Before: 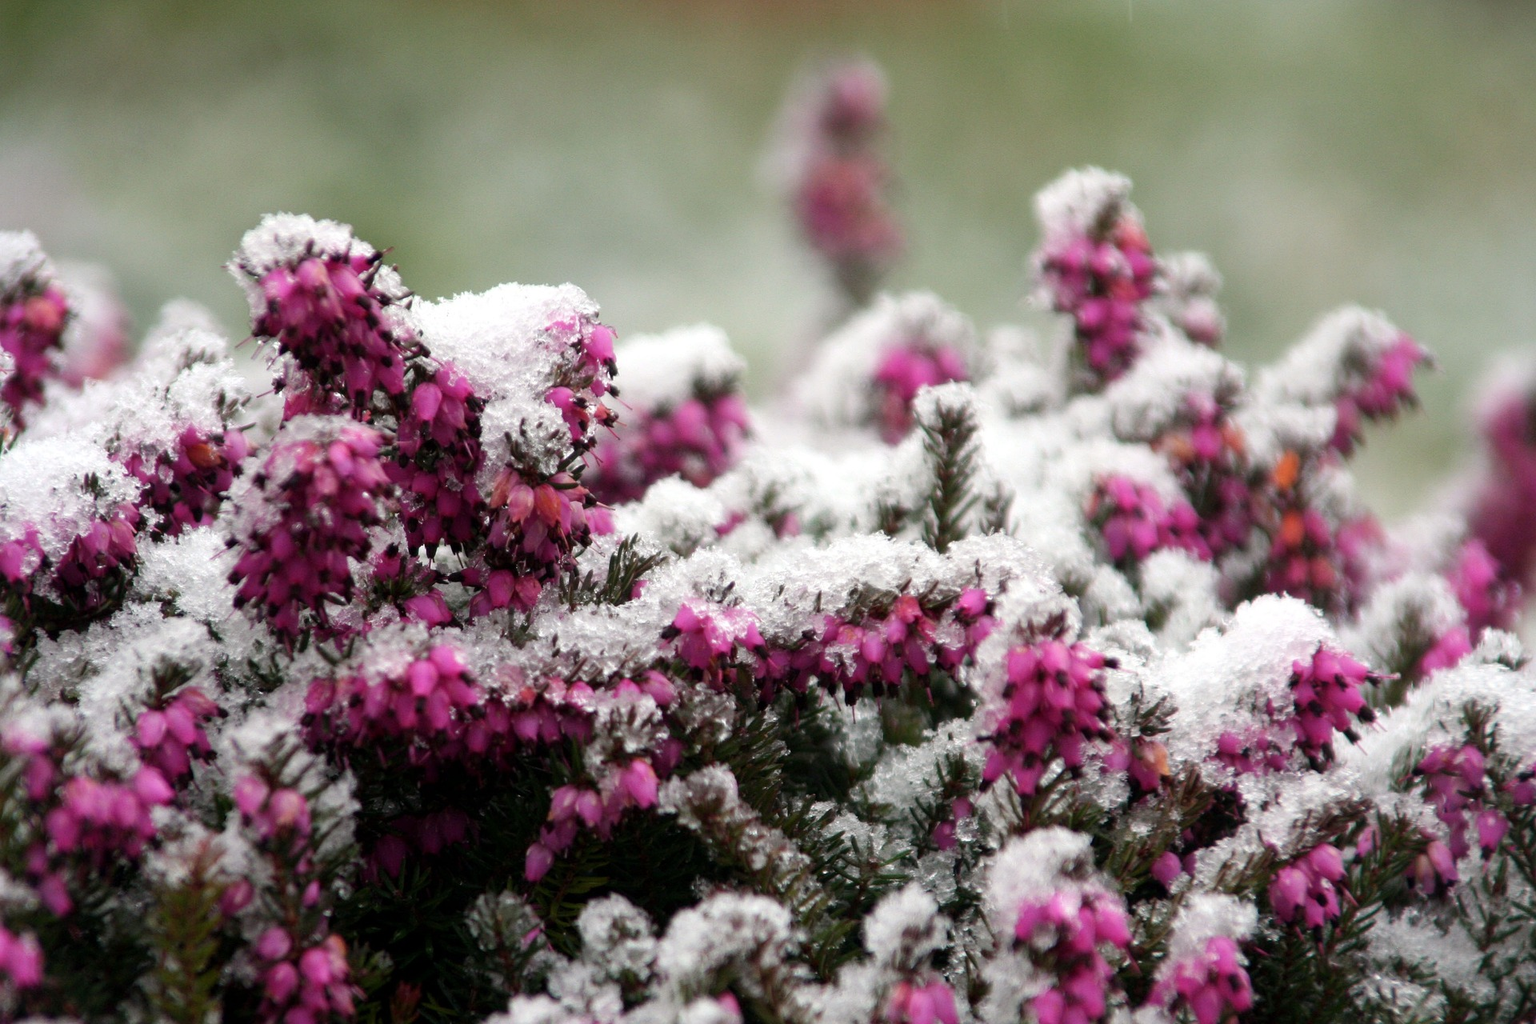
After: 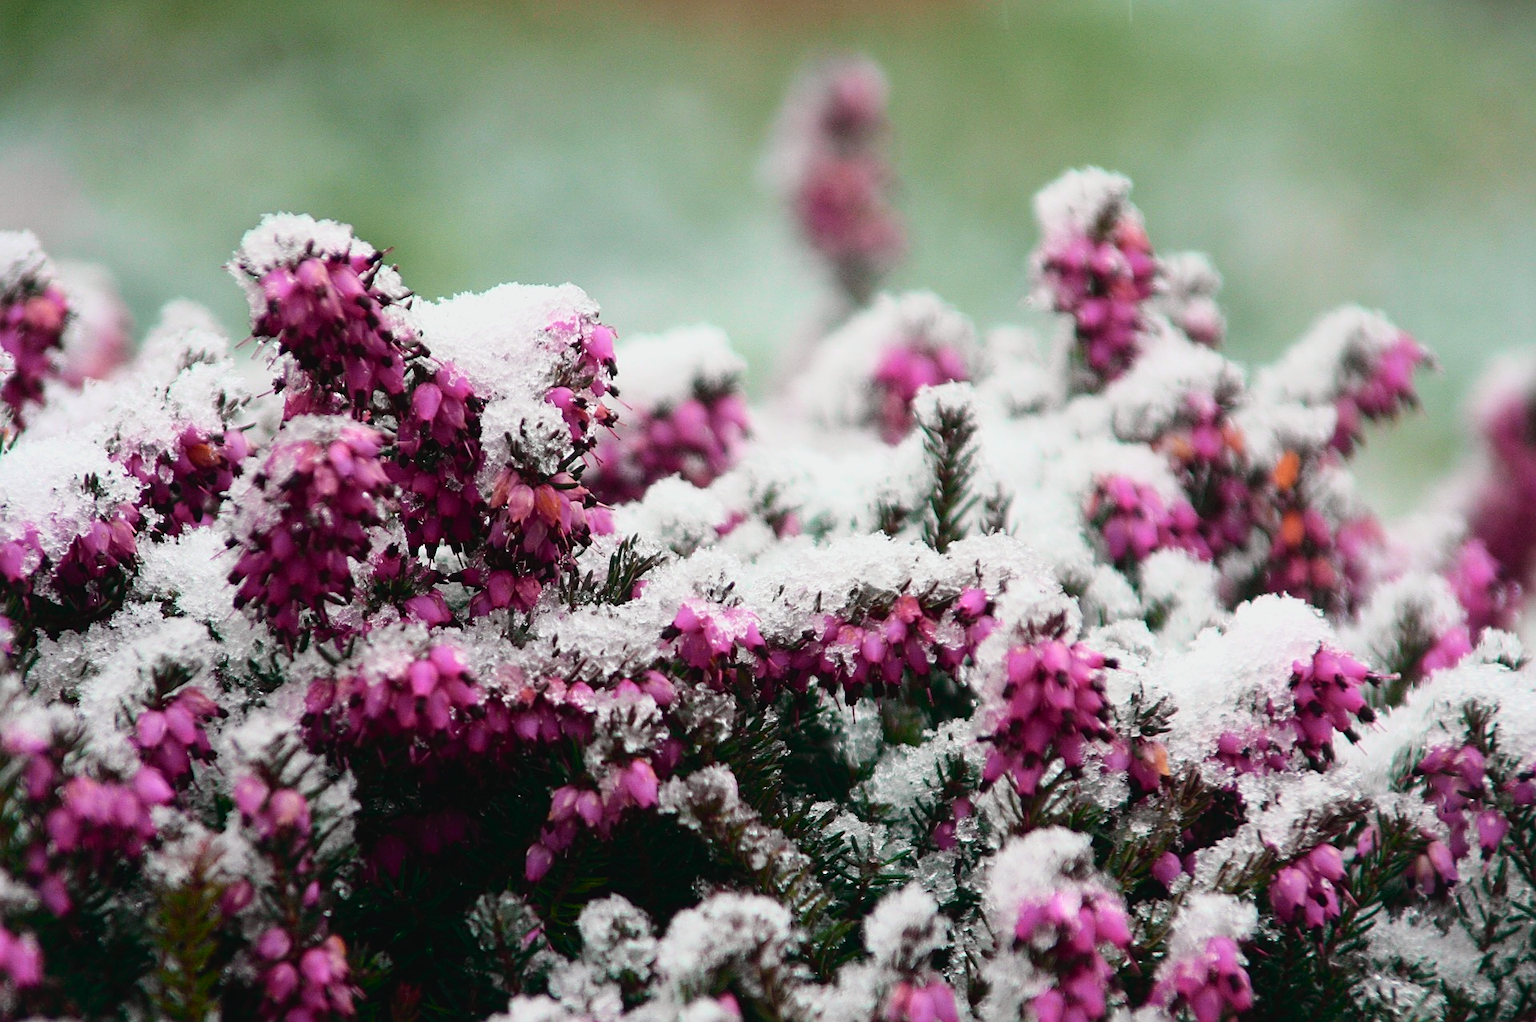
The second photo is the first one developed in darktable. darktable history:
crop: top 0.05%, bottom 0.098%
sharpen: on, module defaults
tone curve: curves: ch0 [(0, 0.029) (0.099, 0.082) (0.264, 0.253) (0.447, 0.481) (0.678, 0.721) (0.828, 0.857) (0.992, 0.94)]; ch1 [(0, 0) (0.311, 0.266) (0.411, 0.374) (0.481, 0.458) (0.501, 0.499) (0.514, 0.512) (0.575, 0.577) (0.643, 0.648) (0.682, 0.674) (0.802, 0.812) (1, 1)]; ch2 [(0, 0) (0.259, 0.207) (0.323, 0.311) (0.376, 0.353) (0.463, 0.456) (0.498, 0.498) (0.524, 0.512) (0.574, 0.582) (0.648, 0.653) (0.768, 0.728) (1, 1)], color space Lab, independent channels, preserve colors none
